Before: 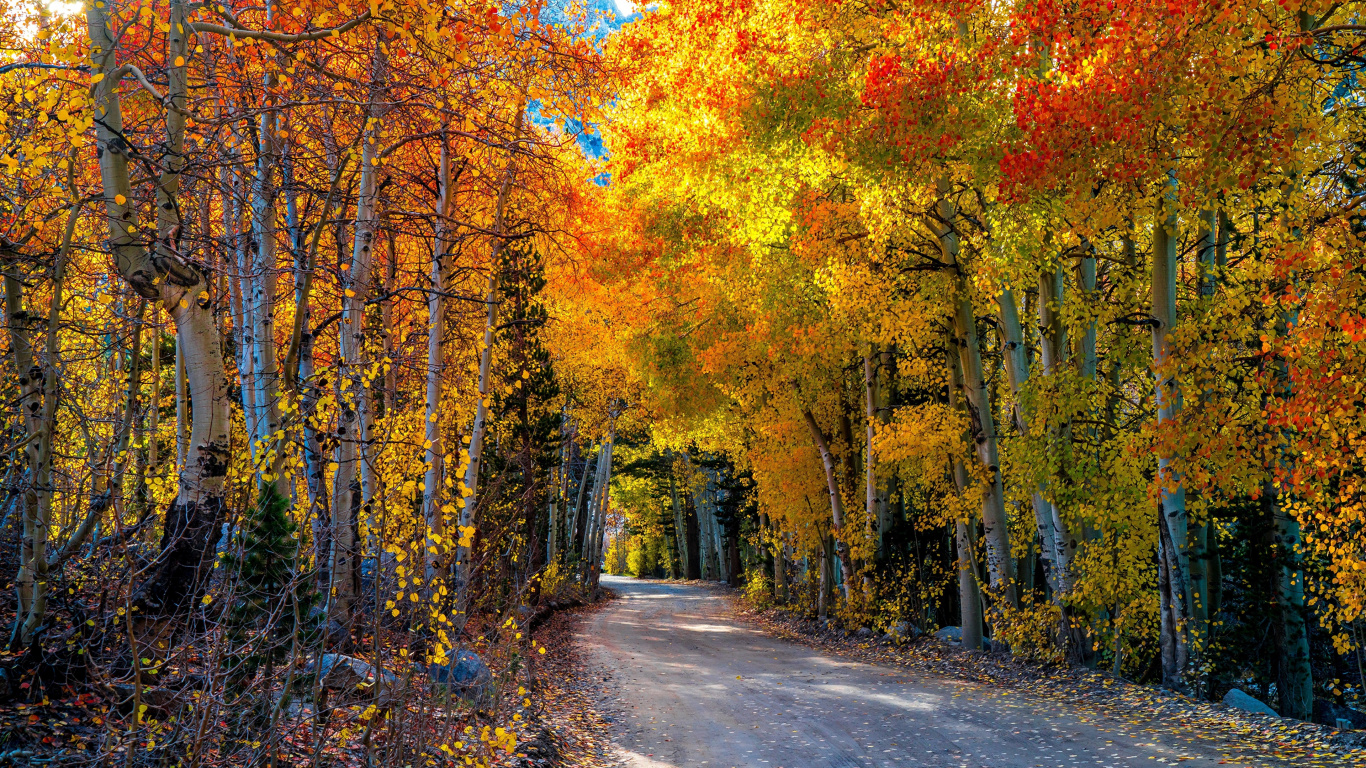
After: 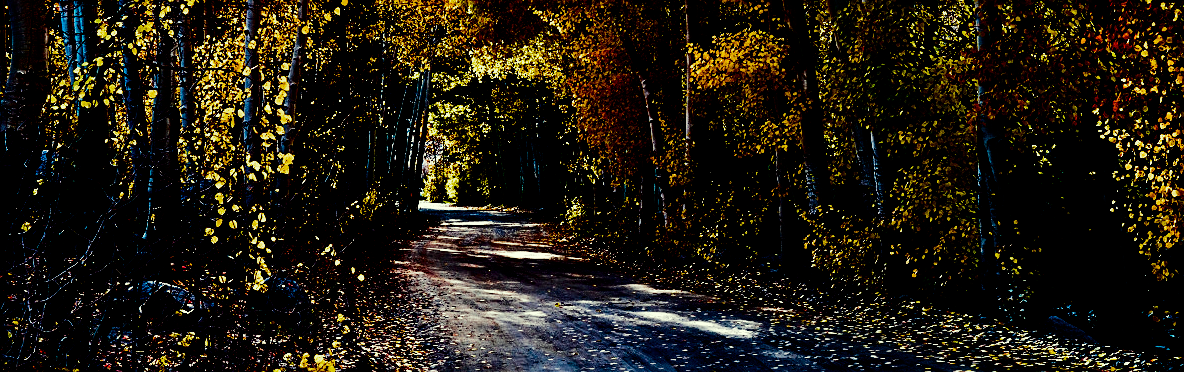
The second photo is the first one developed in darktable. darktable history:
contrast brightness saturation: contrast 0.187, brightness -0.233, saturation 0.115
color correction: highlights a* -5.83, highlights b* 10.99
color balance rgb: linear chroma grading › global chroma 15.086%, perceptual saturation grading › global saturation 29.628%, perceptual brilliance grading › highlights 2.275%, perceptual brilliance grading › mid-tones -49.544%, perceptual brilliance grading › shadows -49.991%, global vibrance 10.805%
crop and rotate: left 13.315%, top 48.628%, bottom 2.883%
filmic rgb: black relative exposure -3.71 EV, white relative exposure 2.76 EV, dynamic range scaling -5.43%, hardness 3.03, add noise in highlights 0.001, preserve chrominance no, color science v3 (2019), use custom middle-gray values true, contrast in highlights soft
sharpen: on, module defaults
haze removal: compatibility mode true, adaptive false
tone equalizer: -8 EV -0.738 EV, -7 EV -0.735 EV, -6 EV -0.621 EV, -5 EV -0.4 EV, -3 EV 0.381 EV, -2 EV 0.6 EV, -1 EV 0.687 EV, +0 EV 0.746 EV, edges refinement/feathering 500, mask exposure compensation -1.57 EV, preserve details no
